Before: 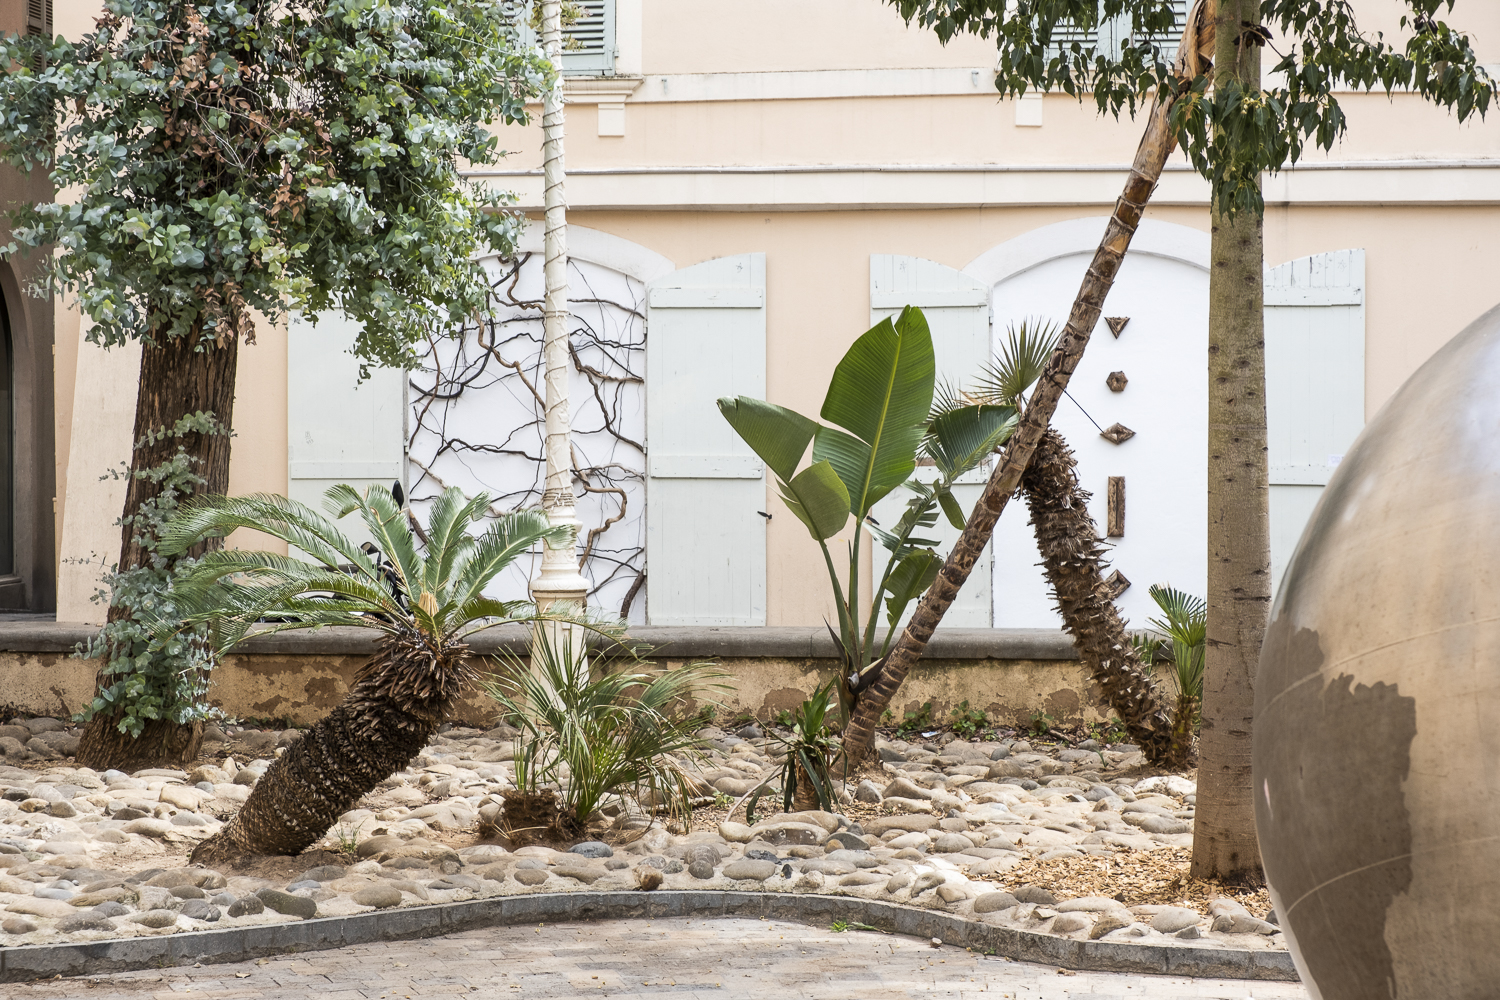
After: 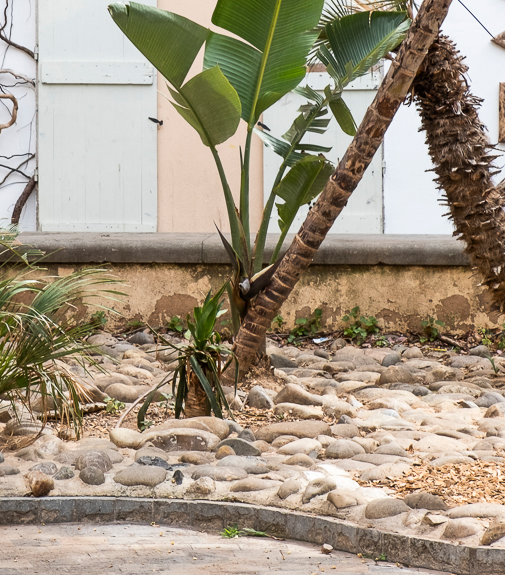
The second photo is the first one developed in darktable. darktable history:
crop: left 40.634%, top 39.496%, right 25.639%, bottom 2.923%
